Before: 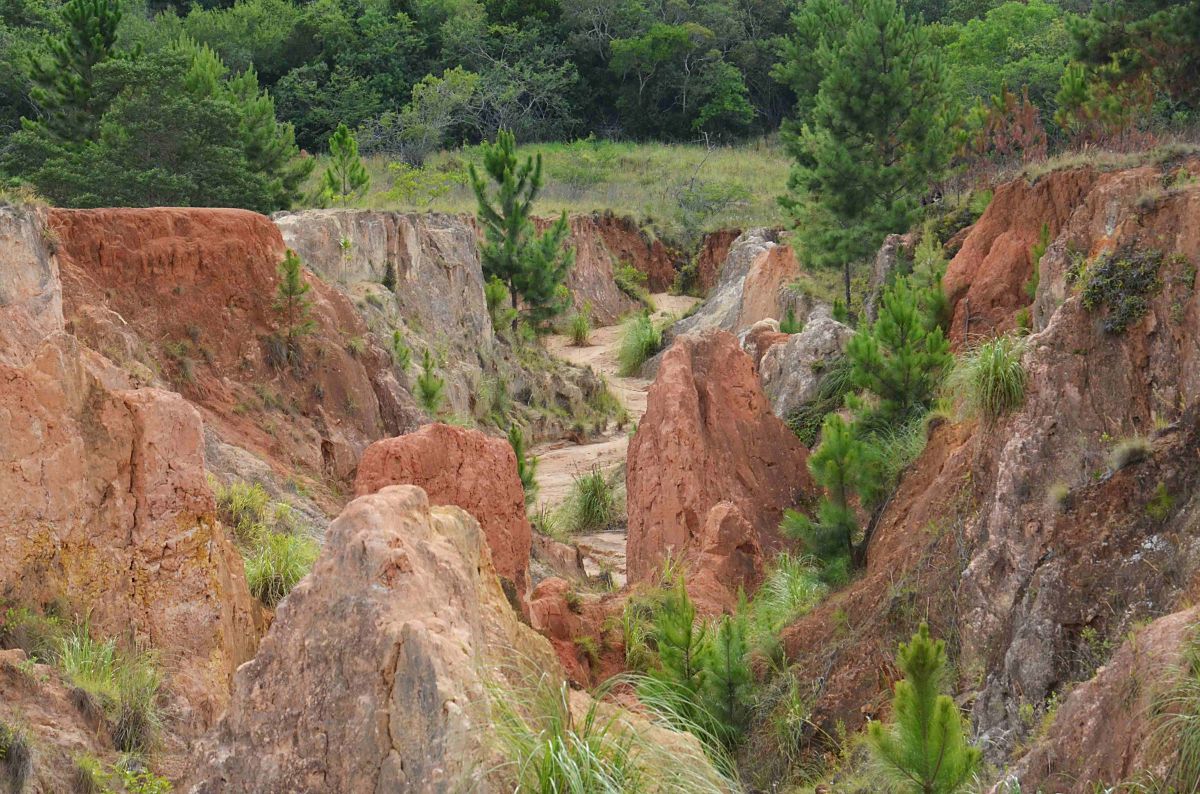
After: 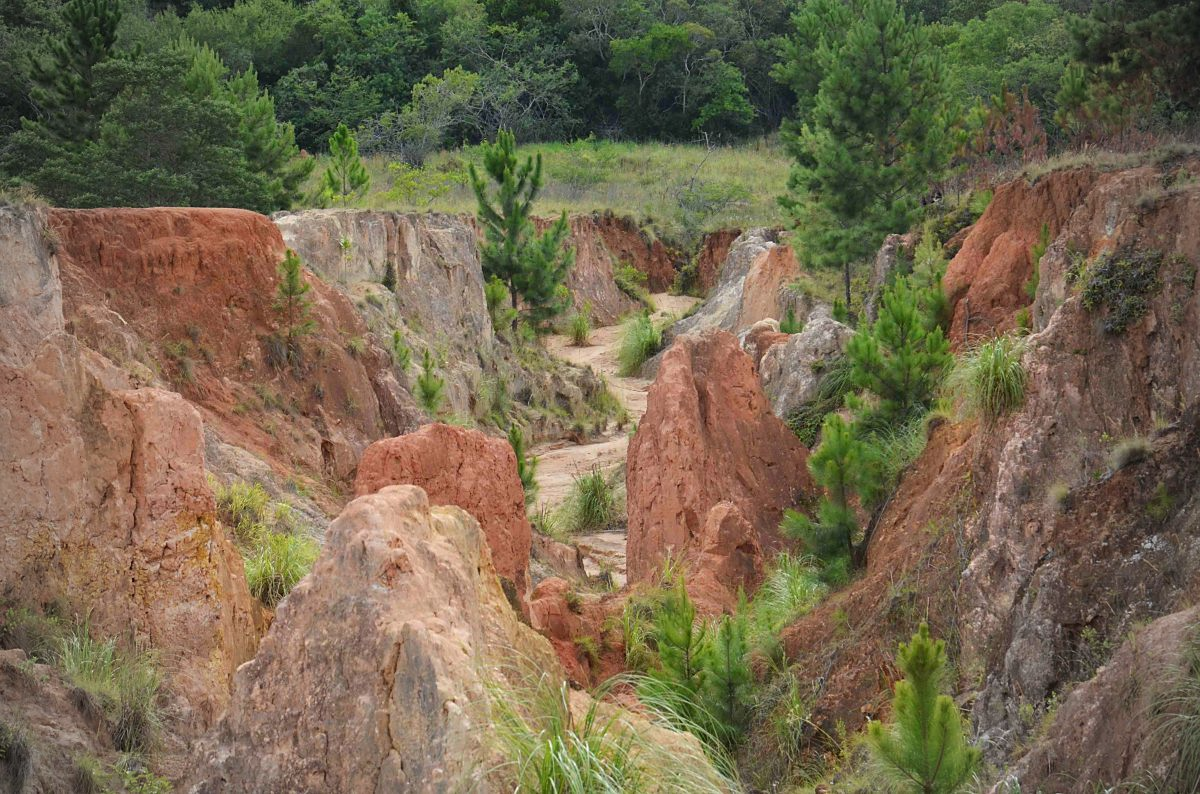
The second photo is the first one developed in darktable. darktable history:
vignetting: fall-off start 71.38%
